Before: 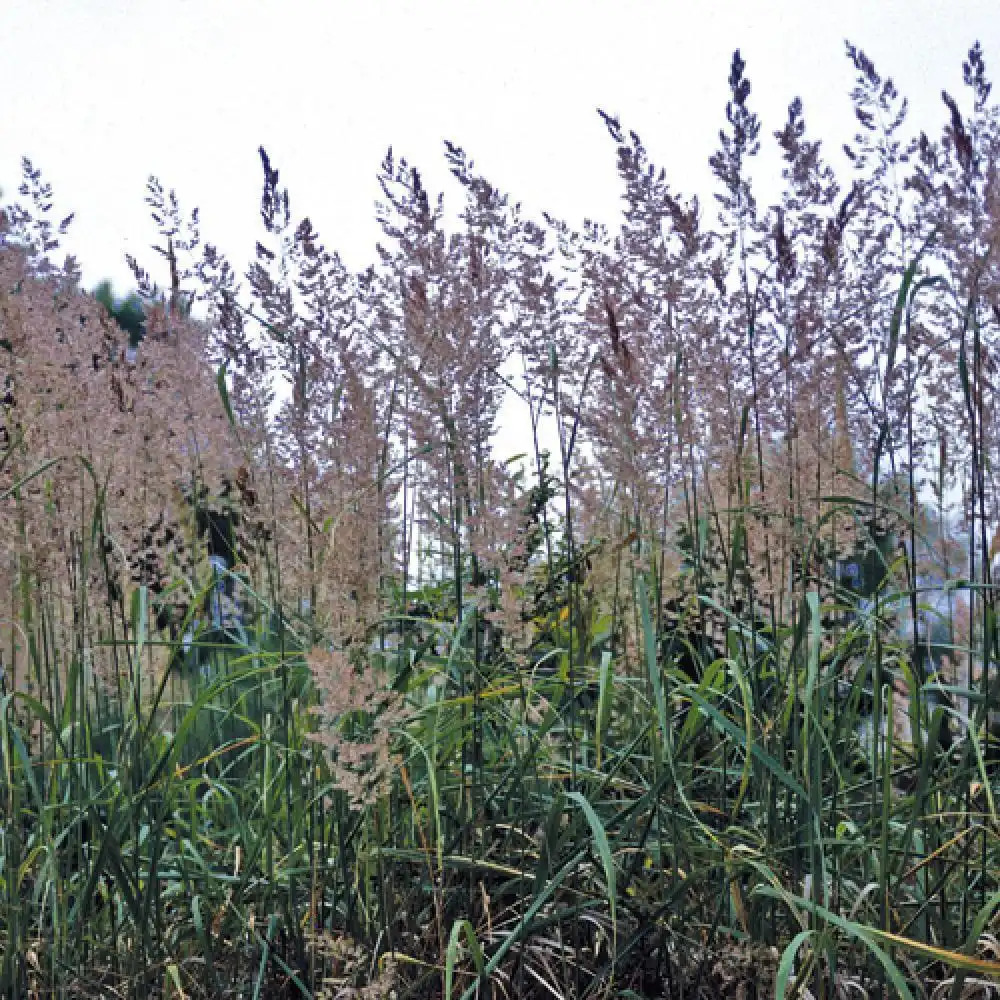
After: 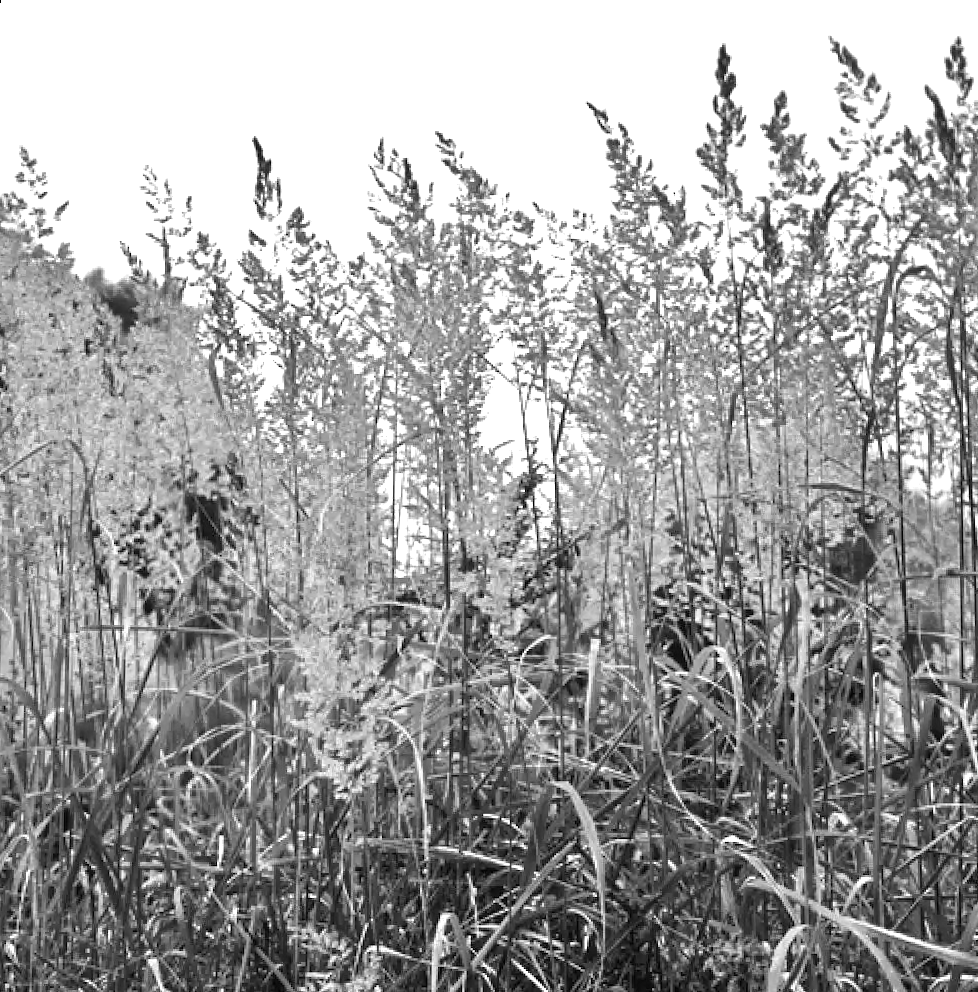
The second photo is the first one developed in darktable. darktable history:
monochrome: on, module defaults
rotate and perspective: rotation 0.226°, lens shift (vertical) -0.042, crop left 0.023, crop right 0.982, crop top 0.006, crop bottom 0.994
exposure: black level correction 0, exposure 1.1 EV, compensate exposure bias true, compensate highlight preservation false
color zones: curves: ch0 [(0, 0.497) (0.143, 0.5) (0.286, 0.5) (0.429, 0.483) (0.571, 0.116) (0.714, -0.006) (0.857, 0.28) (1, 0.497)]
